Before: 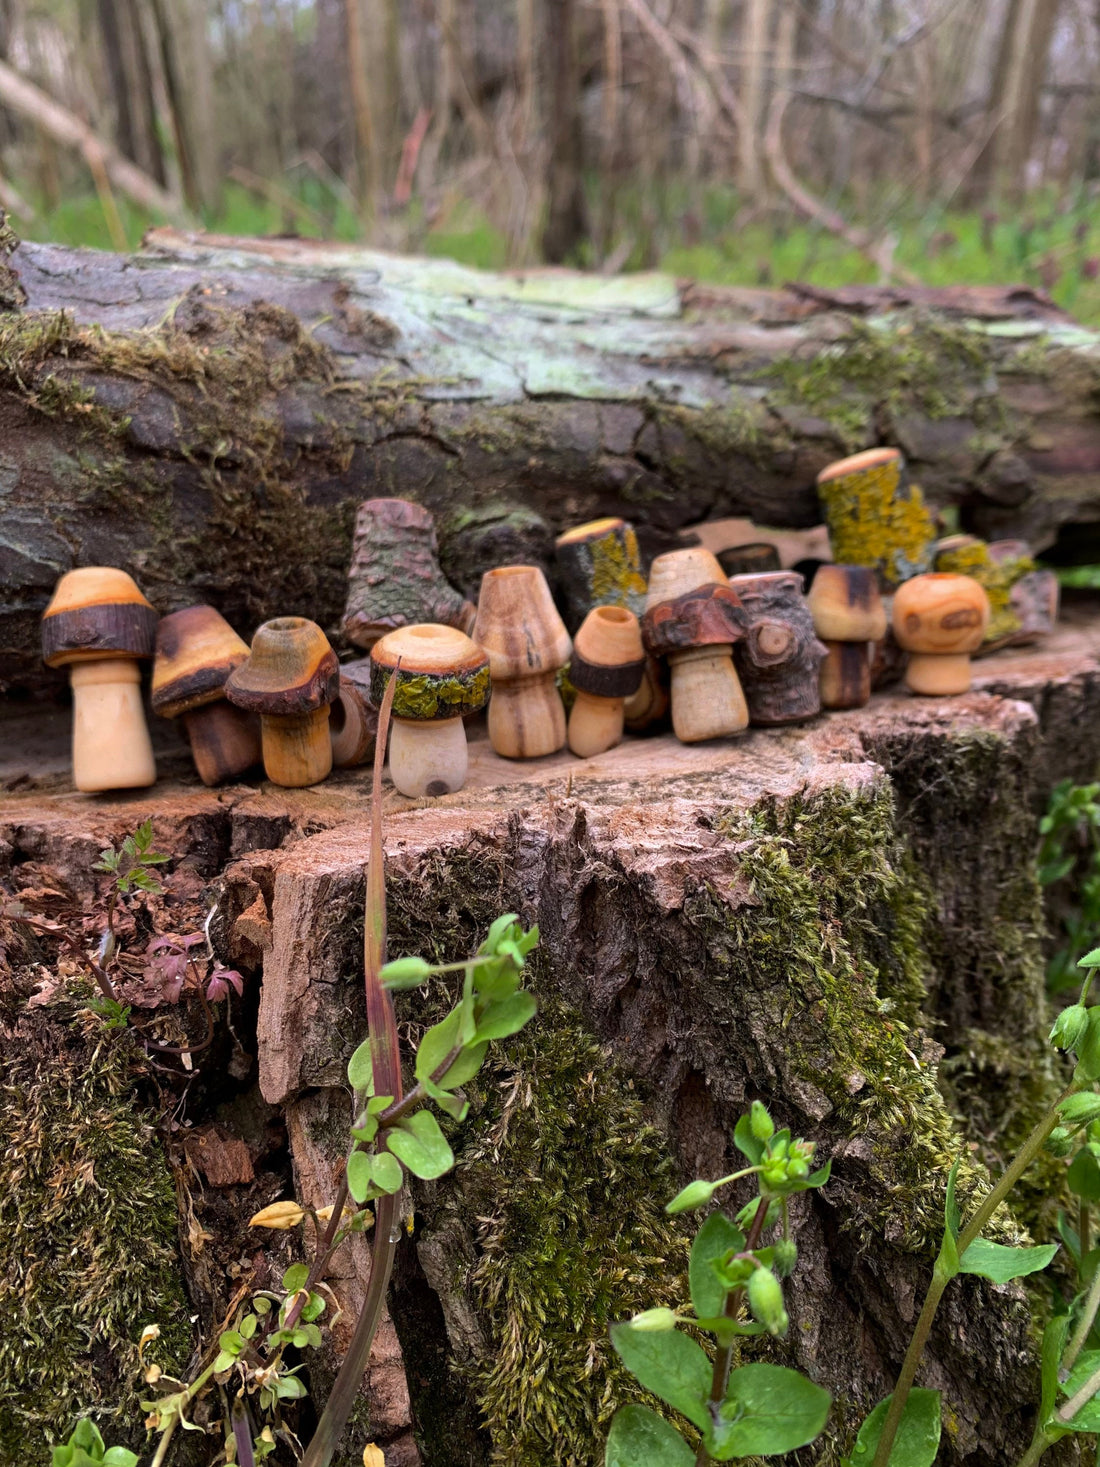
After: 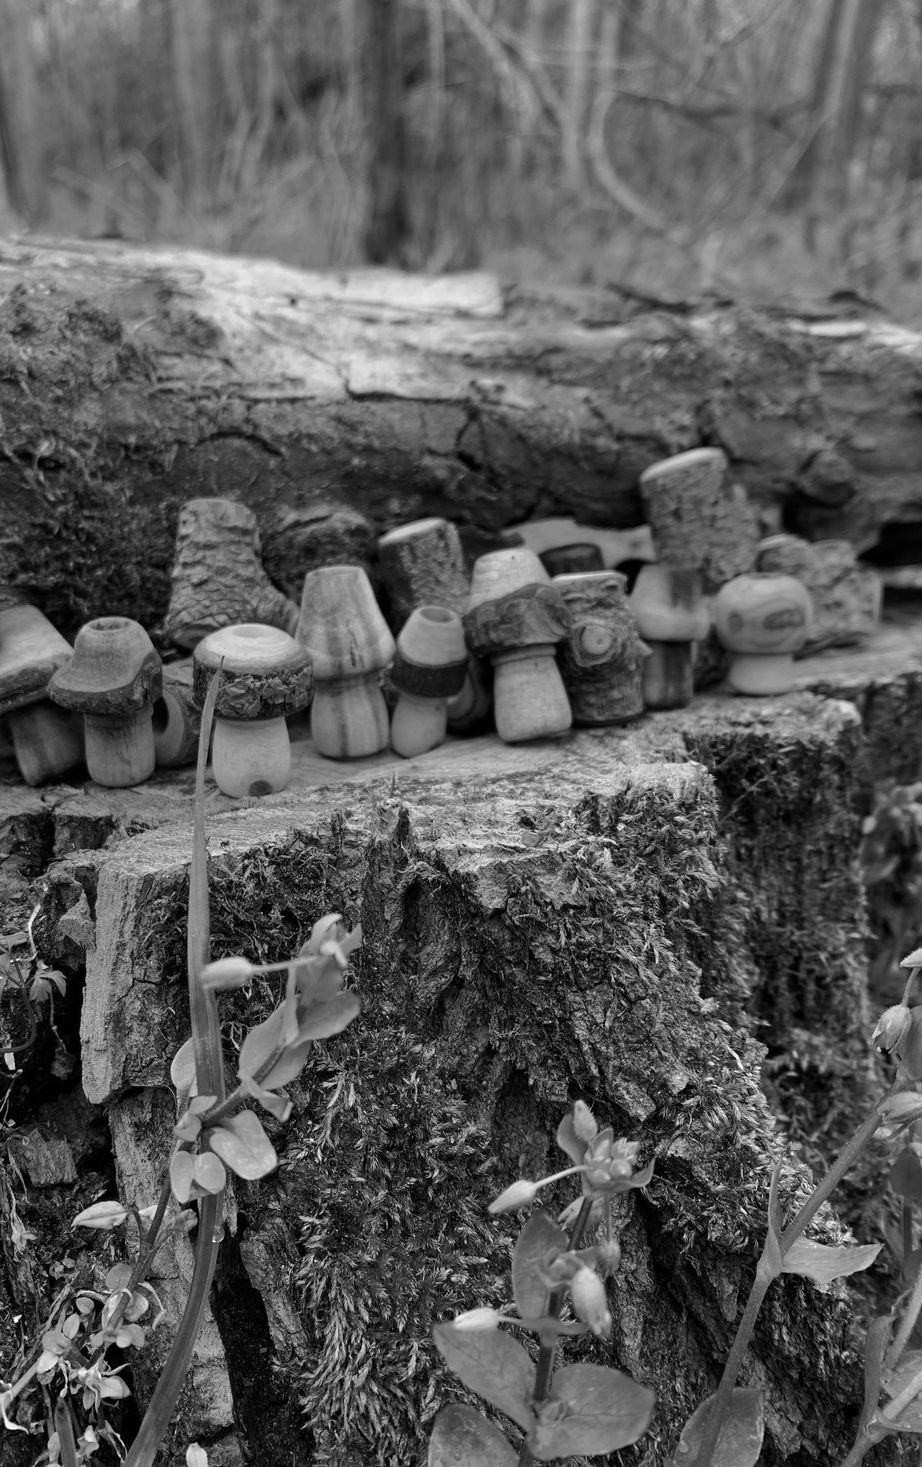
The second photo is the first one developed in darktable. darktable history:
shadows and highlights: soften with gaussian
white balance: red 0.954, blue 1.079
crop: left 16.145%
monochrome: a -11.7, b 1.62, size 0.5, highlights 0.38
color correction: highlights a* 3.84, highlights b* 5.07
base curve: curves: ch0 [(0, 0) (0.74, 0.67) (1, 1)]
color calibration: illuminant as shot in camera, x 0.358, y 0.373, temperature 4628.91 K
exposure: compensate highlight preservation false
